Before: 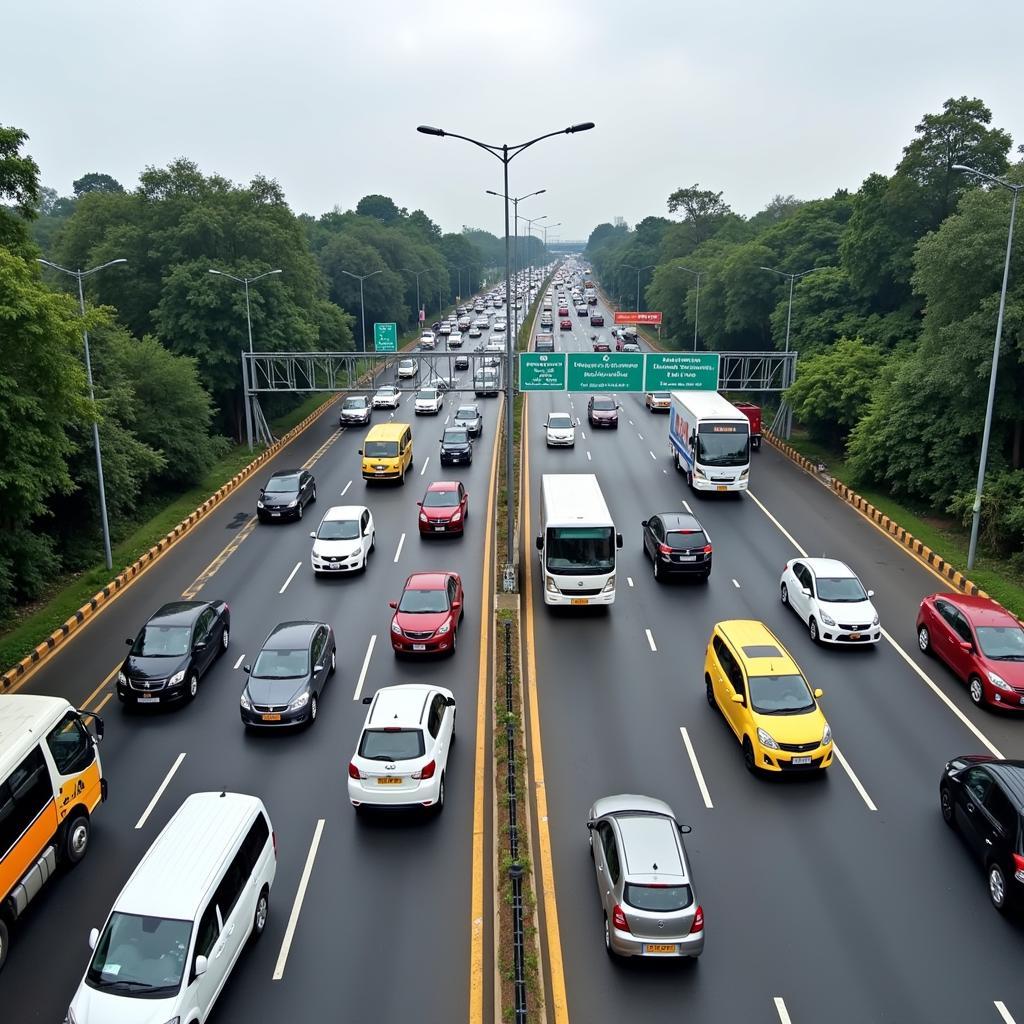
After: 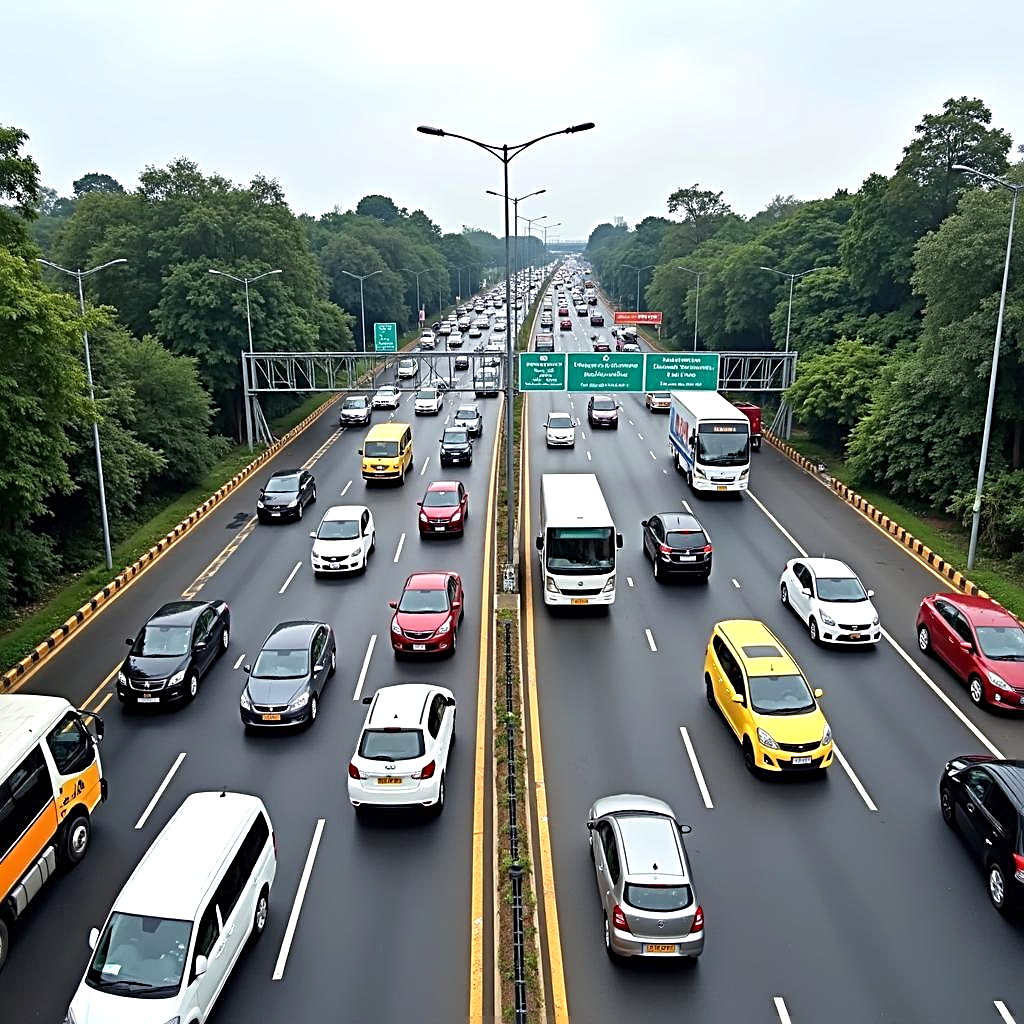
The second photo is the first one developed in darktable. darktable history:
sharpen: radius 3.056, amount 0.756
exposure: exposure 0.253 EV, compensate highlight preservation false
